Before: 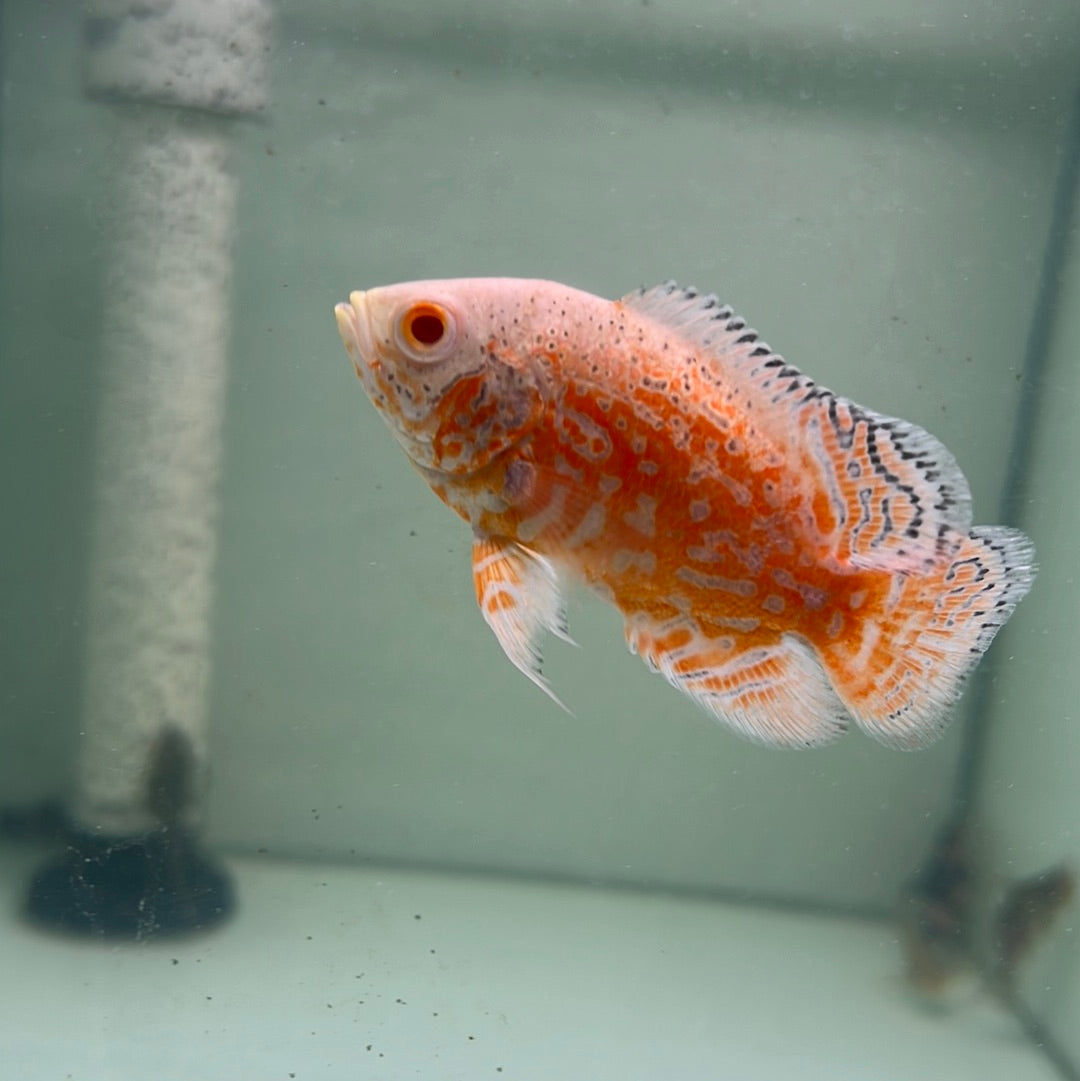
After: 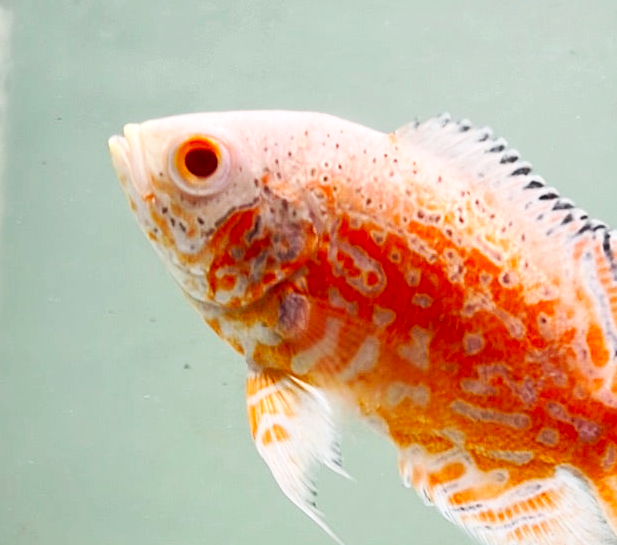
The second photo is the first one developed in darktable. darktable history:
crop: left 20.932%, top 15.471%, right 21.848%, bottom 34.081%
exposure: black level correction 0.001, exposure 0.5 EV, compensate exposure bias true, compensate highlight preservation false
base curve: curves: ch0 [(0, 0) (0.032, 0.025) (0.121, 0.166) (0.206, 0.329) (0.605, 0.79) (1, 1)], preserve colors none
